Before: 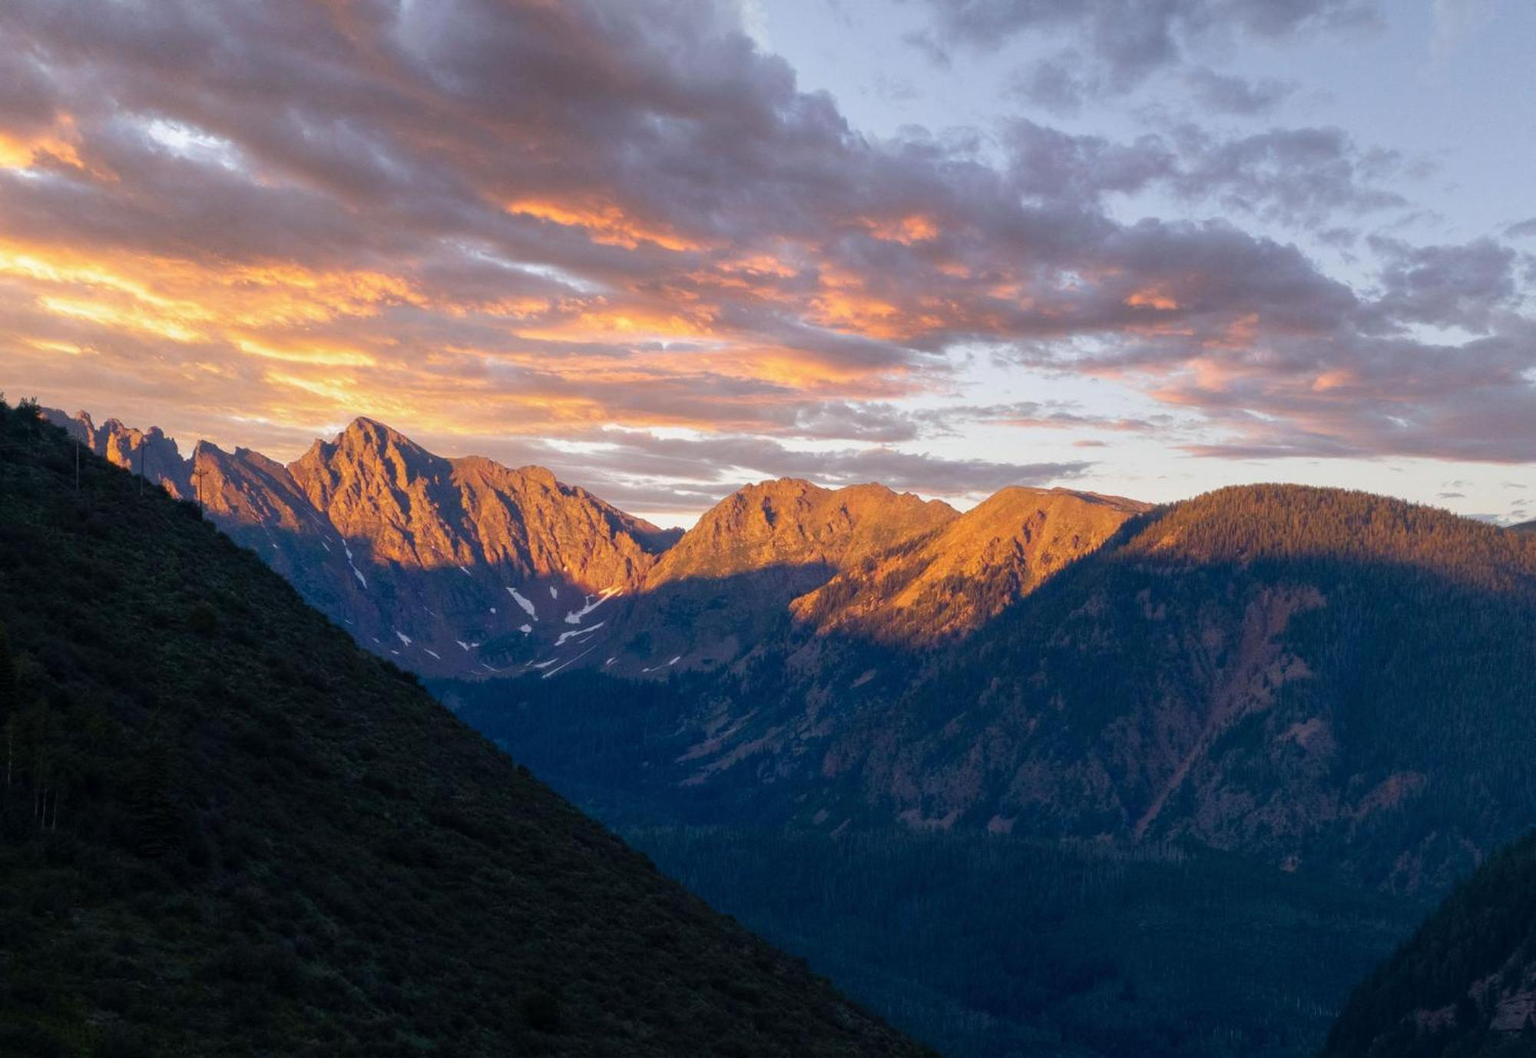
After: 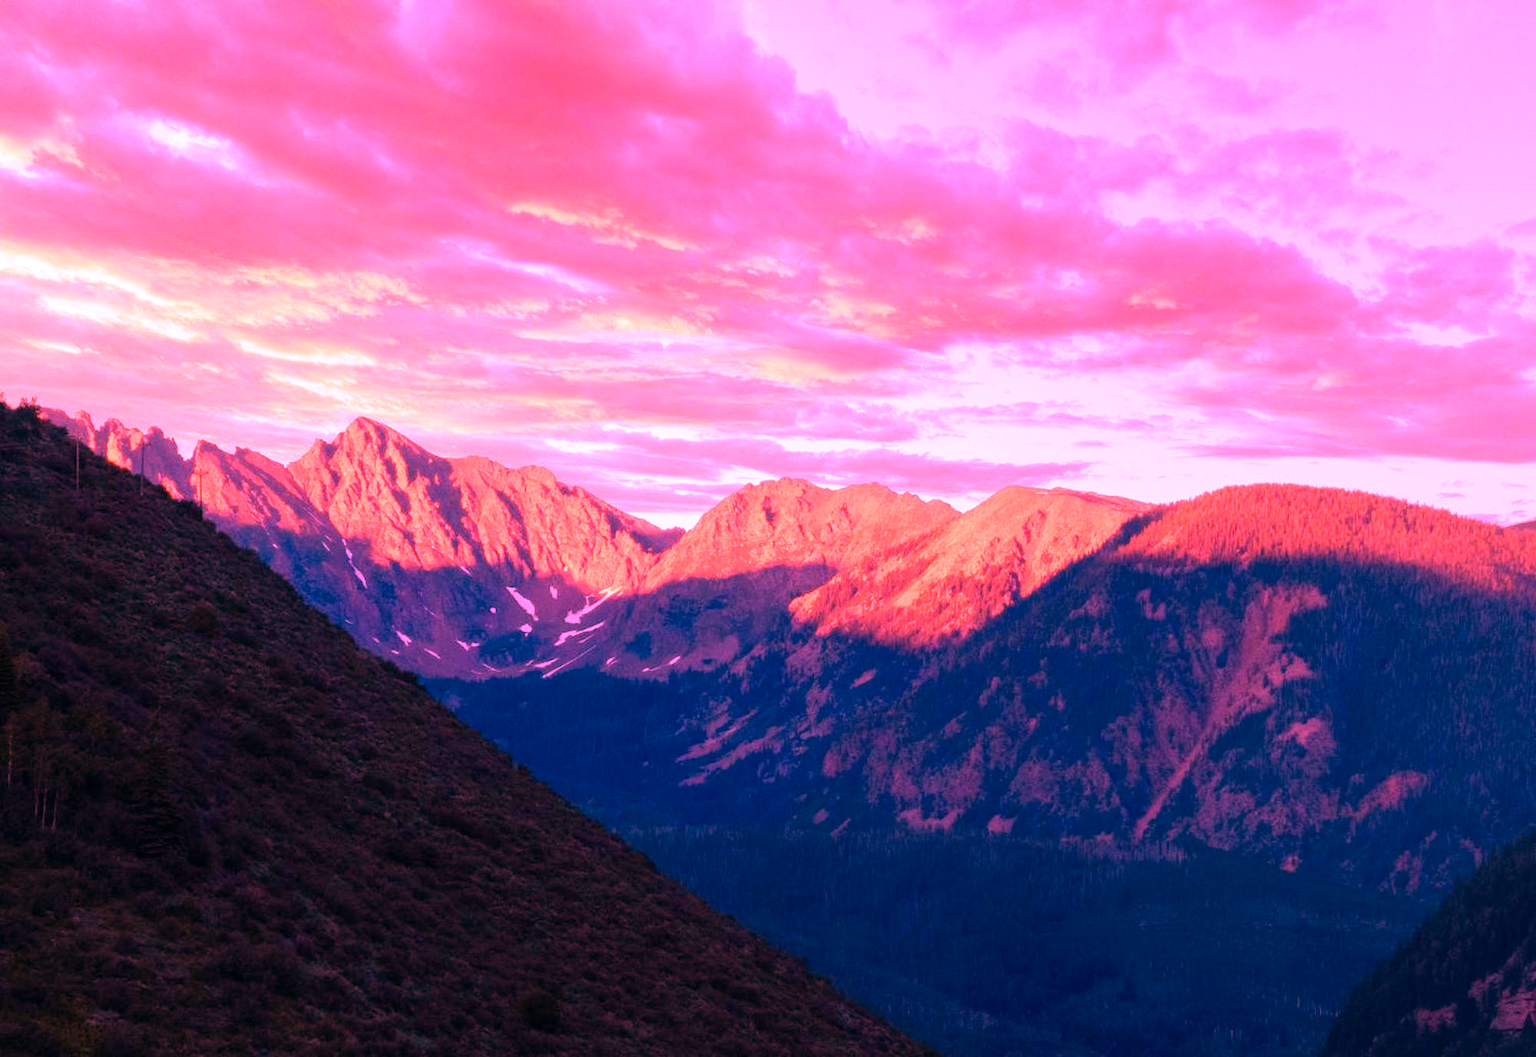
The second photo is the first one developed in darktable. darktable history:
color calibration: output R [1.003, 0.027, -0.041, 0], output G [-0.018, 1.043, -0.038, 0], output B [0.071, -0.086, 1.017, 0], illuminant as shot in camera, x 0.359, y 0.362, temperature 4570.54 K
white balance: red 2.658, blue 1.403
